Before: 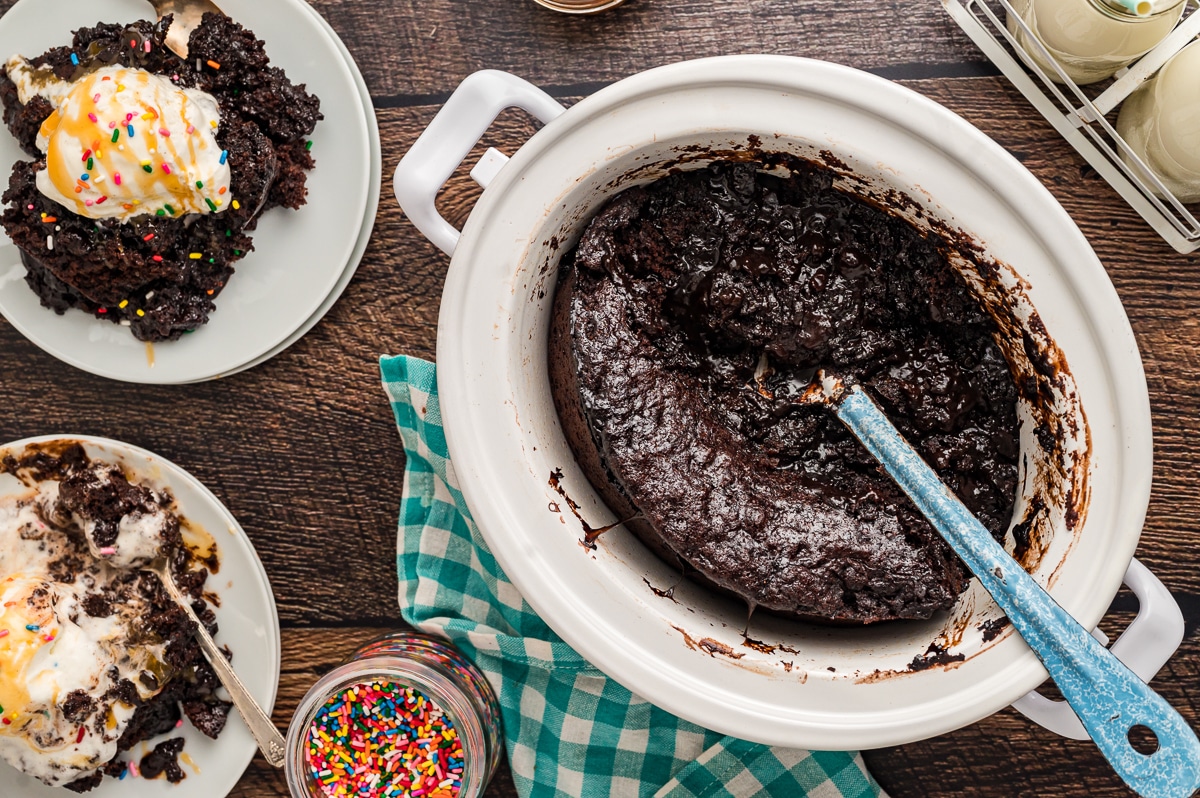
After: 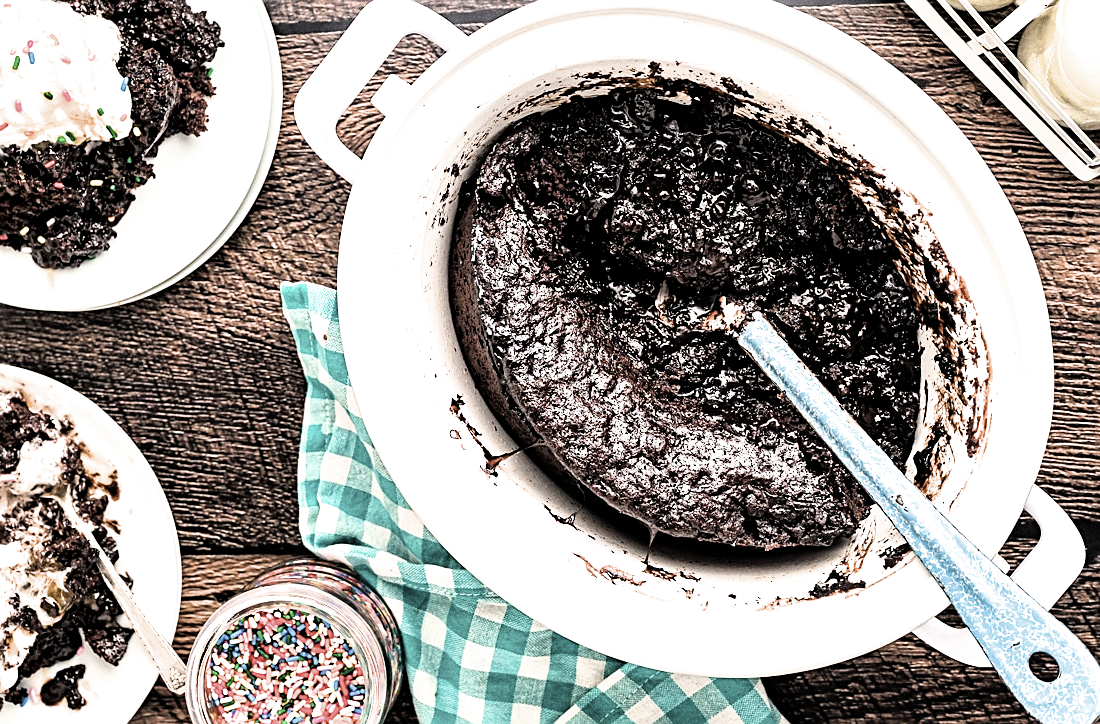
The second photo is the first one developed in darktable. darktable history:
shadows and highlights: shadows 25, highlights -25
crop and rotate: left 8.262%, top 9.226%
filmic rgb: black relative exposure -4 EV, white relative exposure 3 EV, hardness 3.02, contrast 1.4
sharpen: on, module defaults
exposure: black level correction 0, exposure 1.55 EV, compensate exposure bias true, compensate highlight preservation false
contrast brightness saturation: contrast 0.1, saturation -0.36
grain: on, module defaults
